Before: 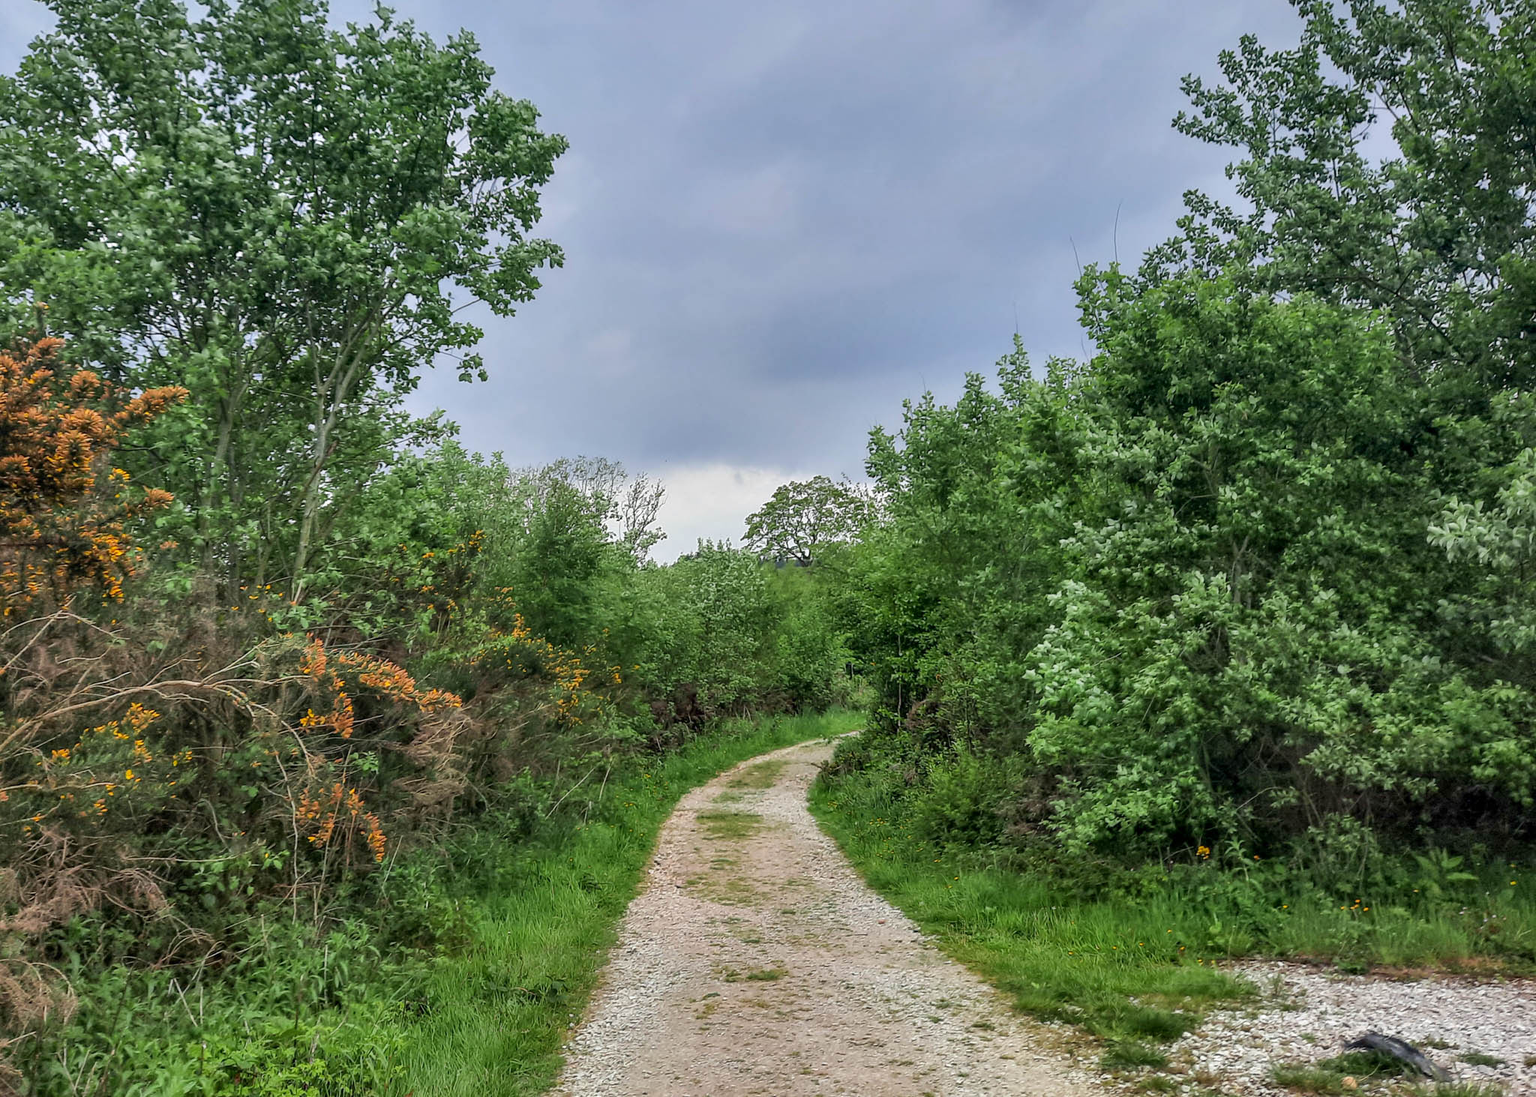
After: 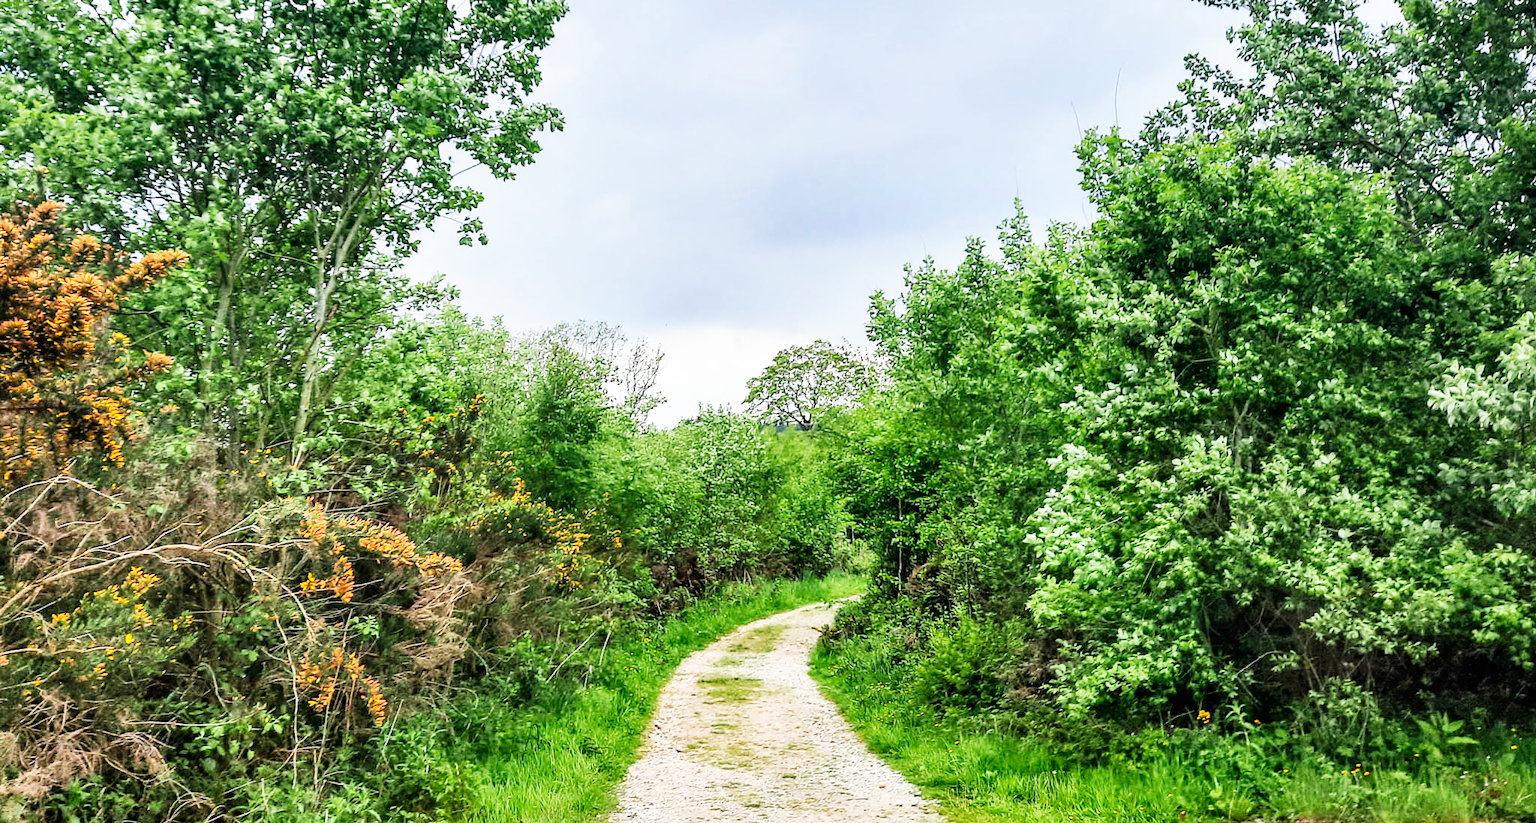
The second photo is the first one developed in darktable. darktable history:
base curve: curves: ch0 [(0, 0) (0.007, 0.004) (0.027, 0.03) (0.046, 0.07) (0.207, 0.54) (0.442, 0.872) (0.673, 0.972) (1, 1)], preserve colors none
crop and rotate: top 12.5%, bottom 12.5%
